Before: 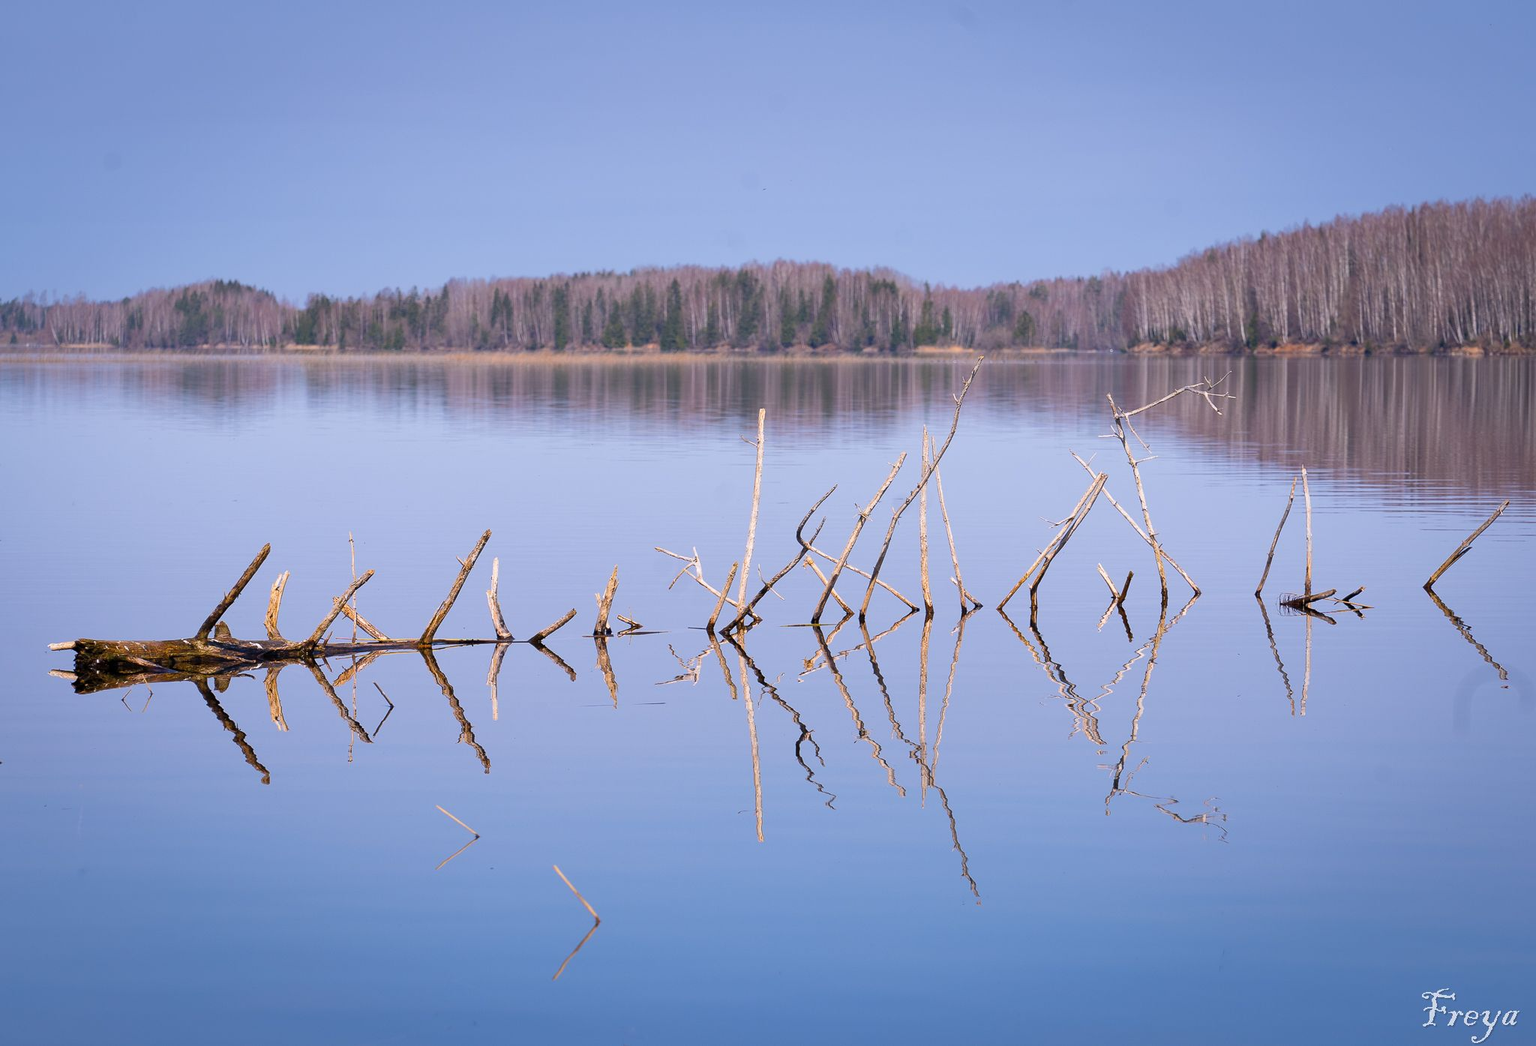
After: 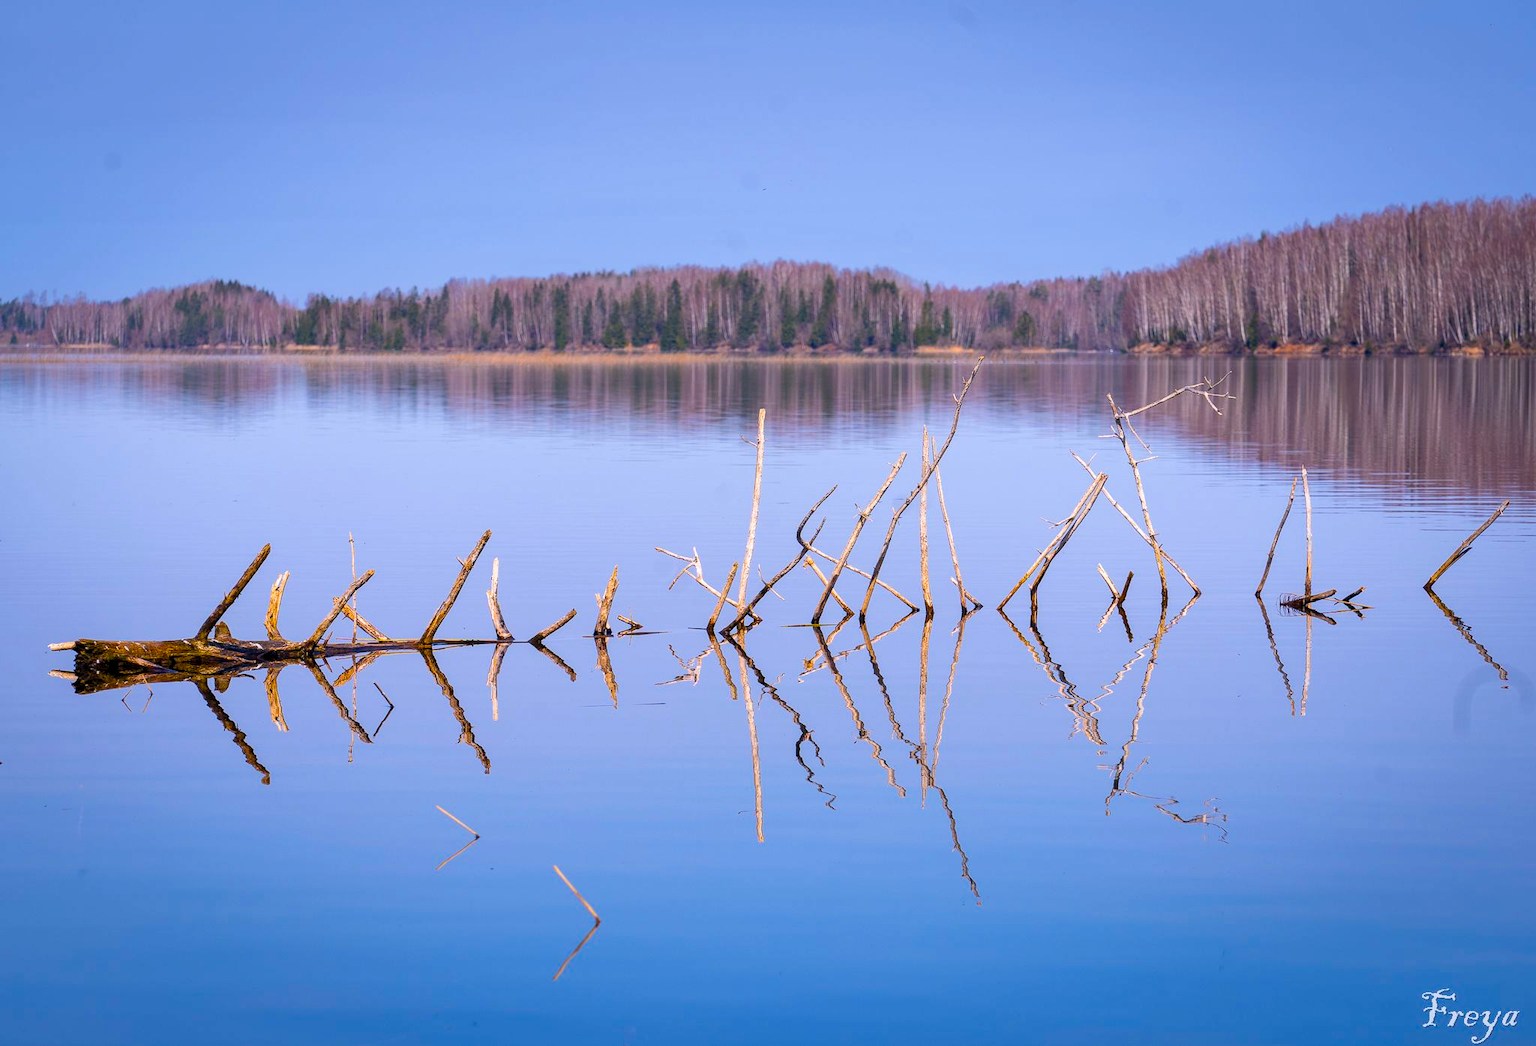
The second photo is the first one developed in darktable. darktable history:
local contrast: on, module defaults
color balance rgb: linear chroma grading › global chroma 15%, perceptual saturation grading › global saturation 30%
